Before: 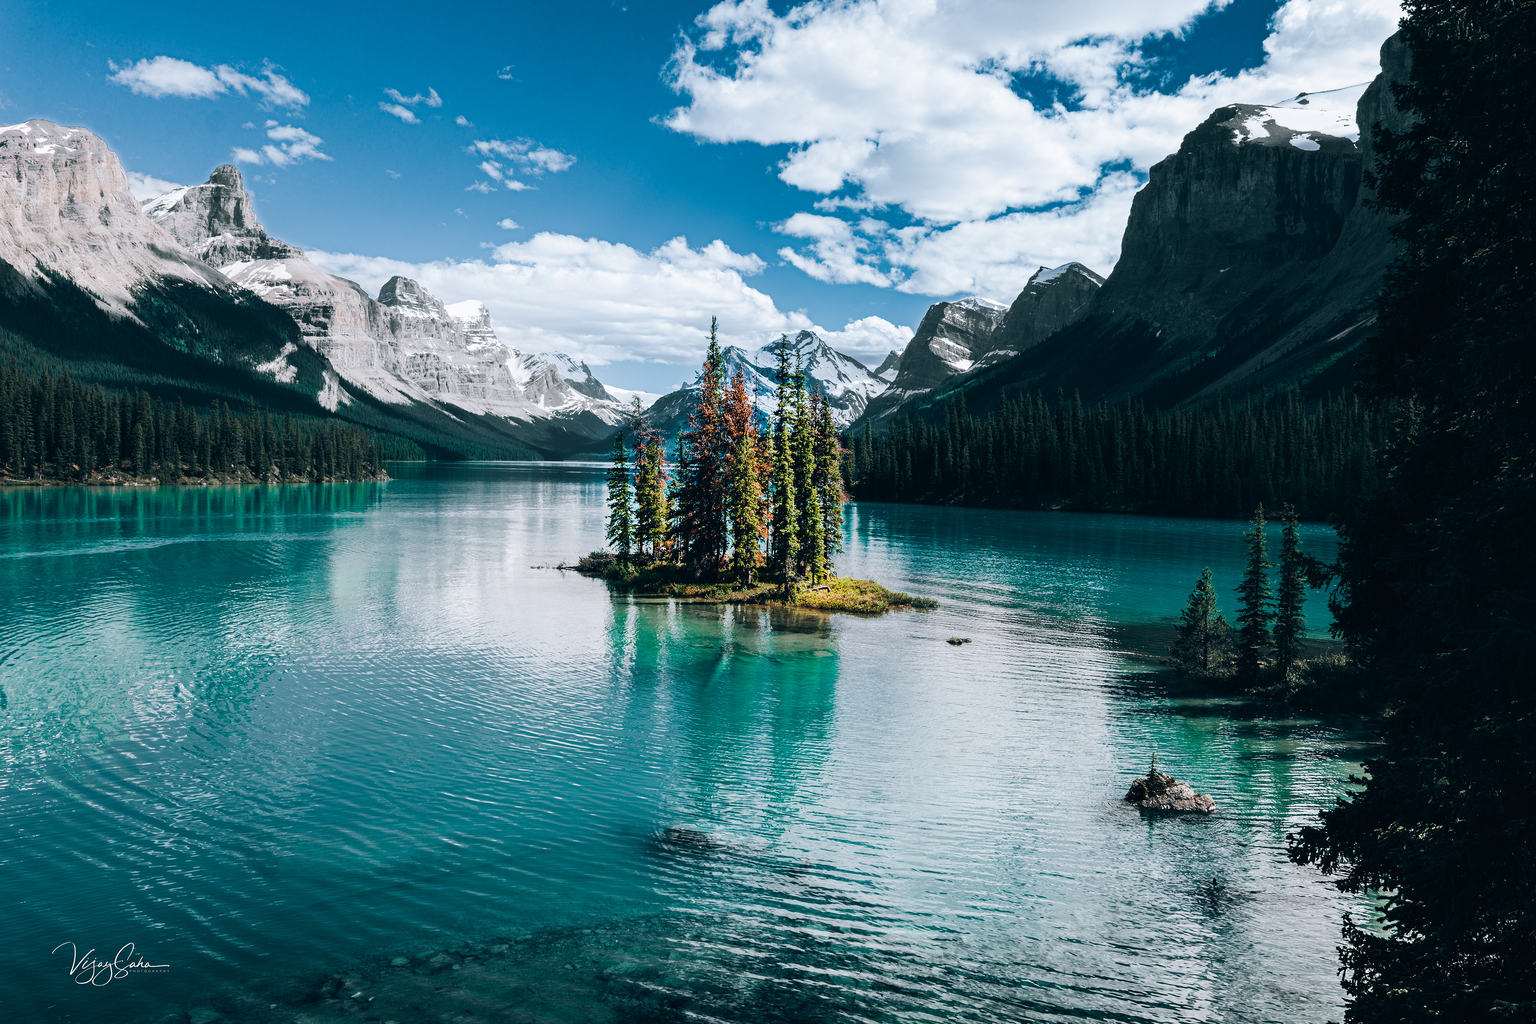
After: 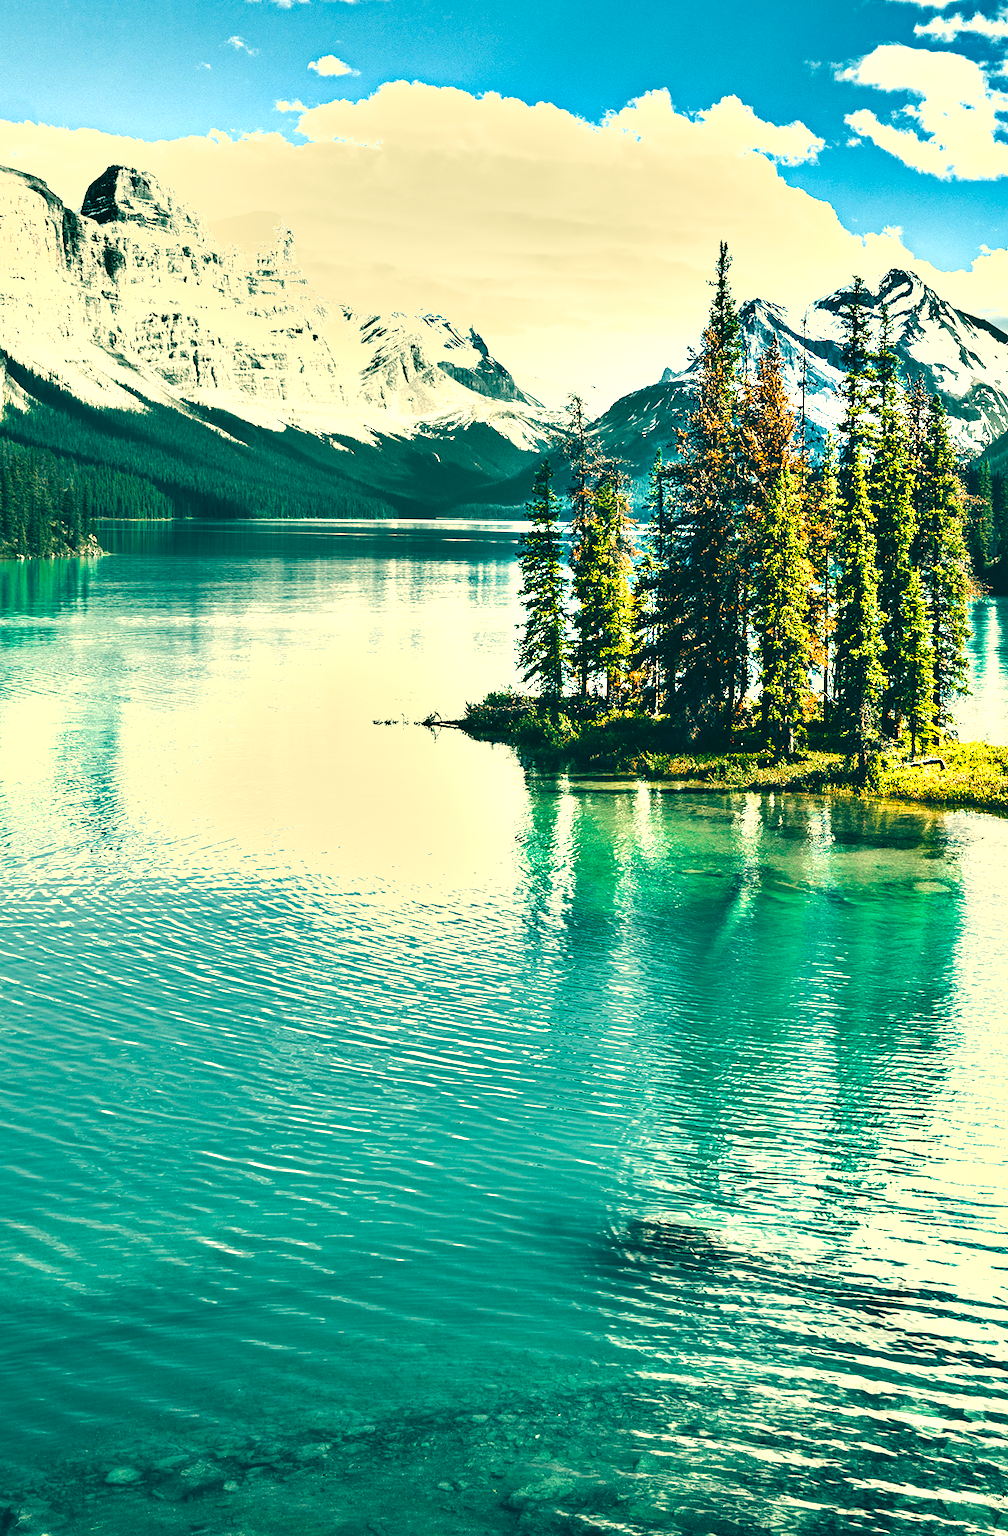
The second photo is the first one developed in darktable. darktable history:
shadows and highlights: soften with gaussian
exposure: black level correction 0, exposure 1.2 EV, compensate highlight preservation false
crop and rotate: left 21.867%, top 18.548%, right 43.769%, bottom 2.974%
color correction: highlights a* 1.98, highlights b* 34.05, shadows a* -37.45, shadows b* -5.54
